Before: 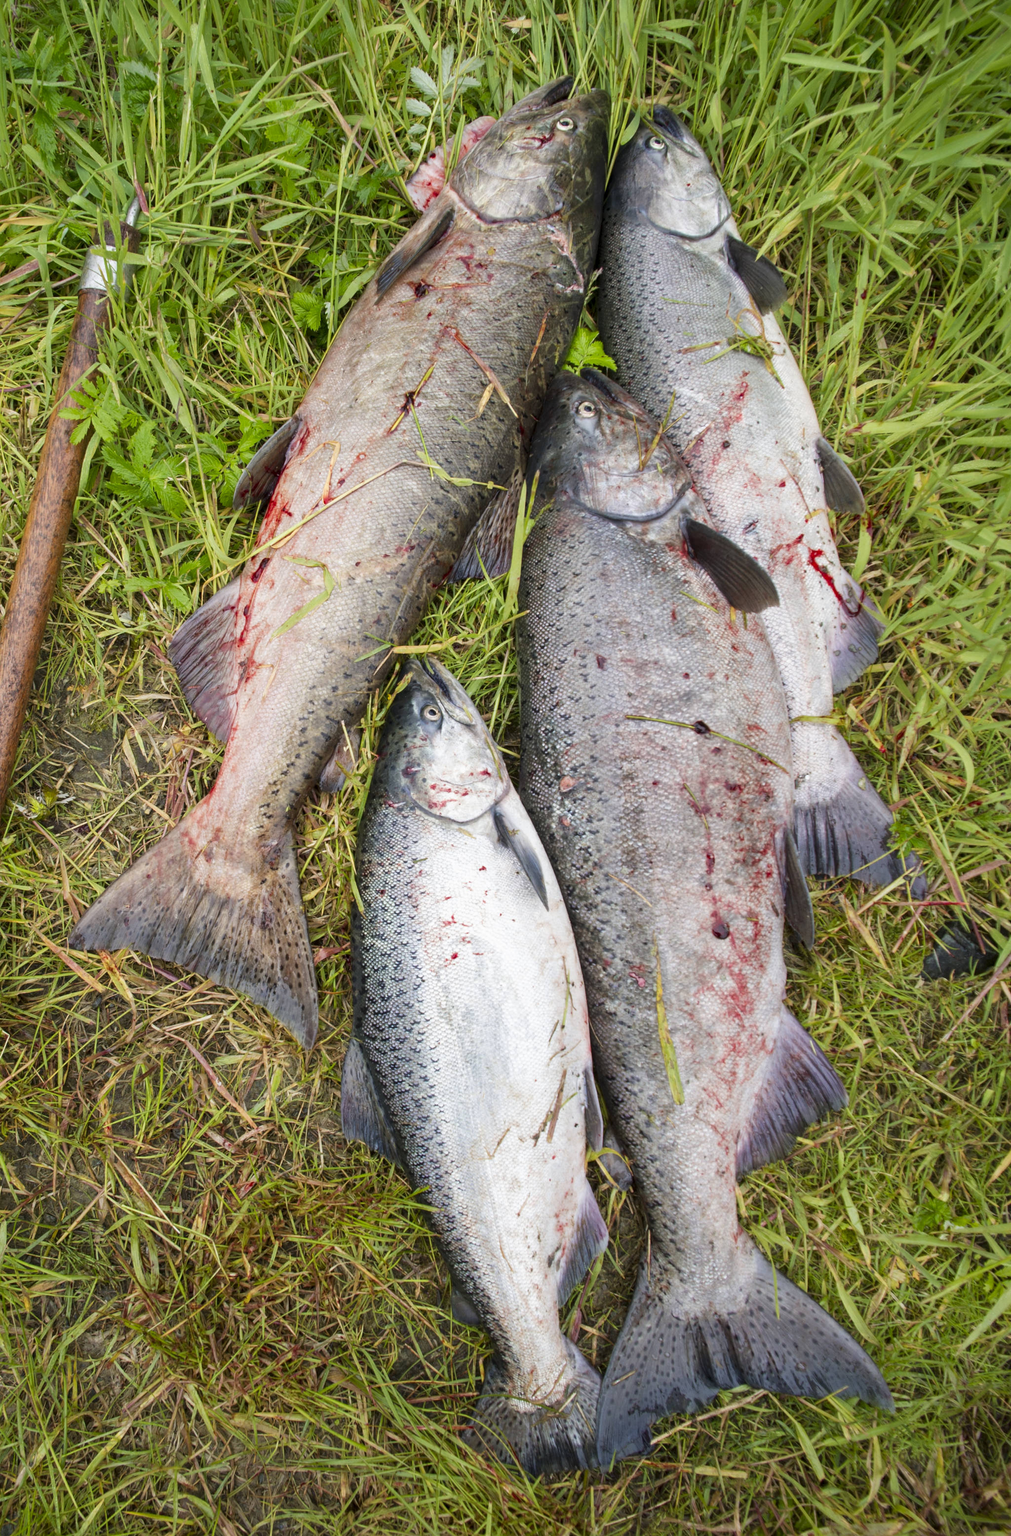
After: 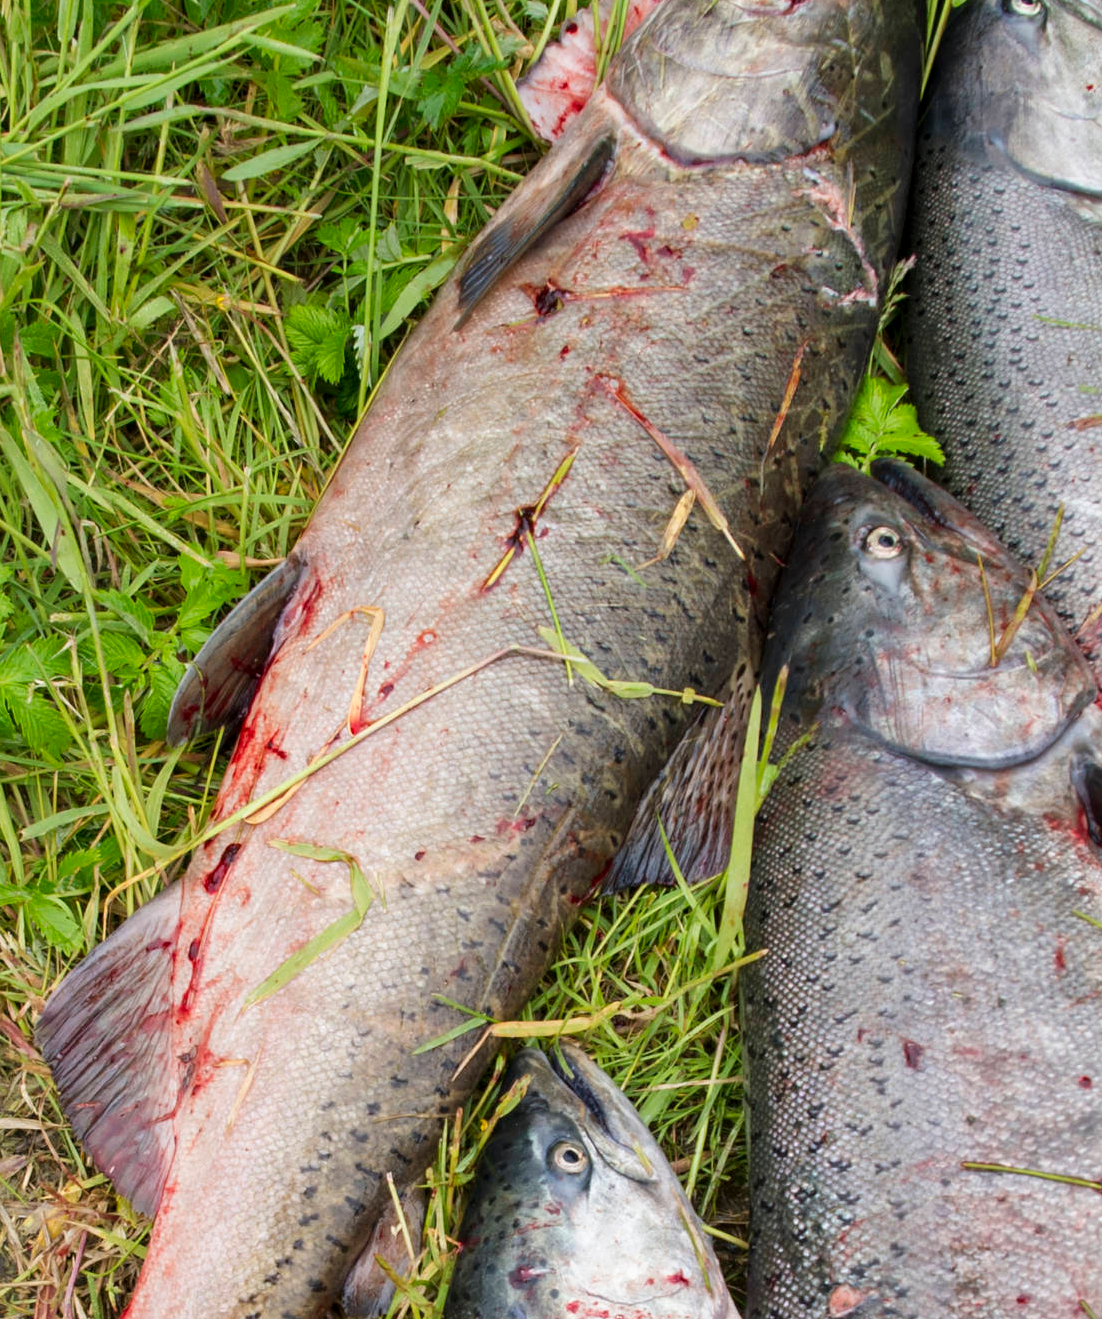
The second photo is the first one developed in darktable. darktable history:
crop: left 14.941%, top 9.244%, right 31.212%, bottom 48.356%
